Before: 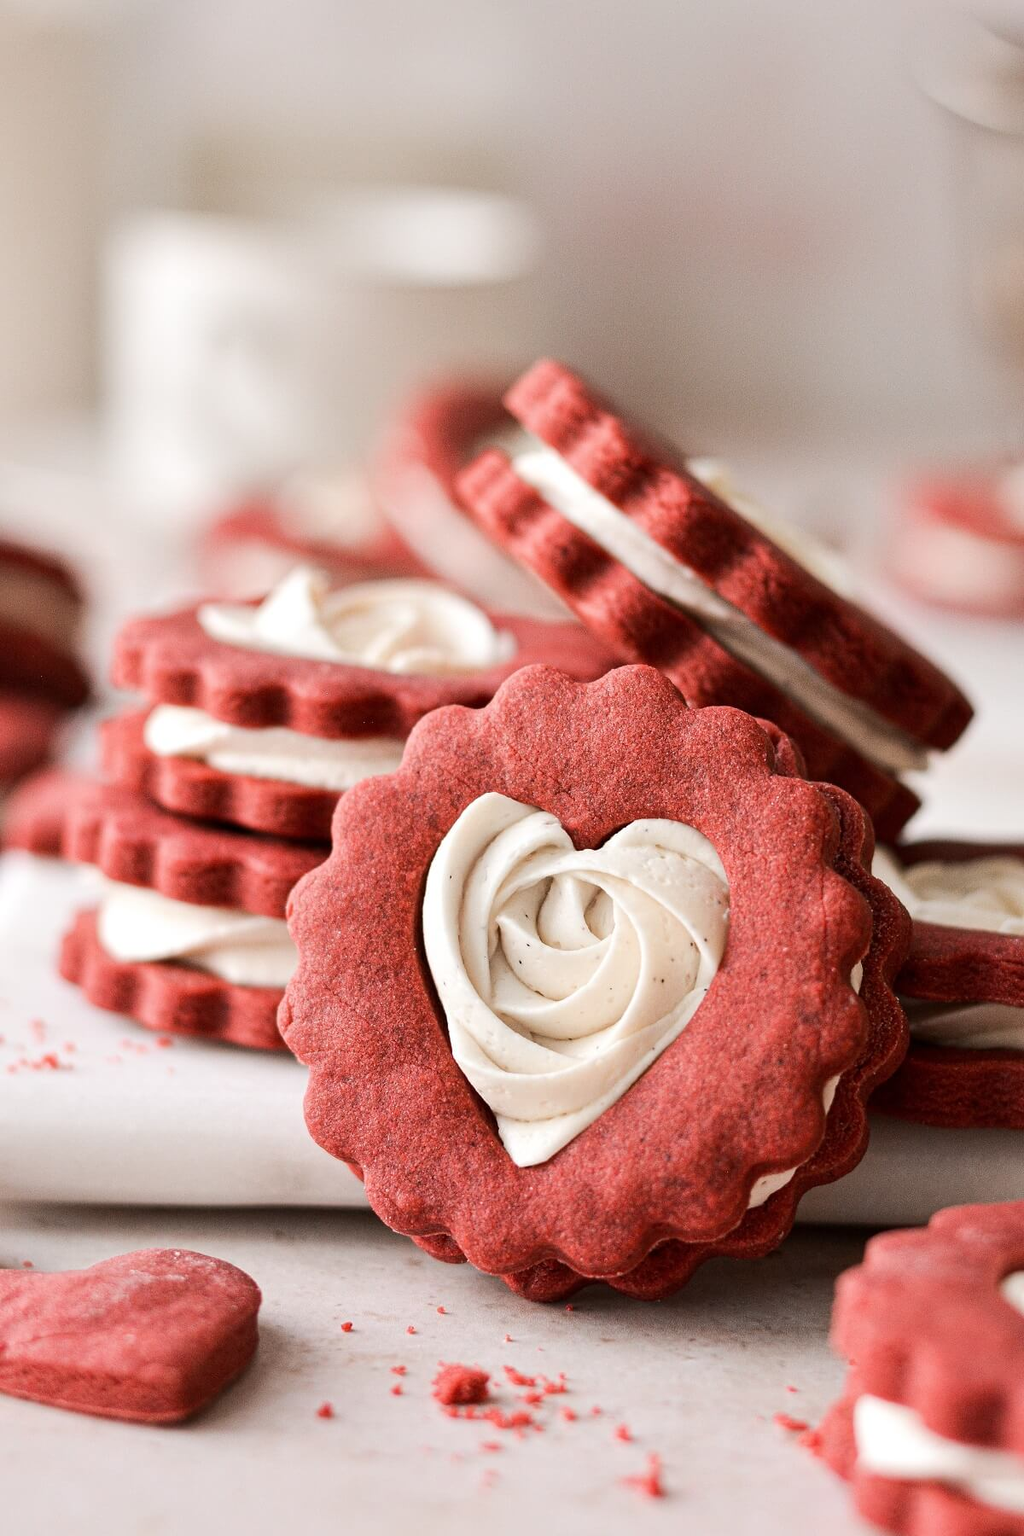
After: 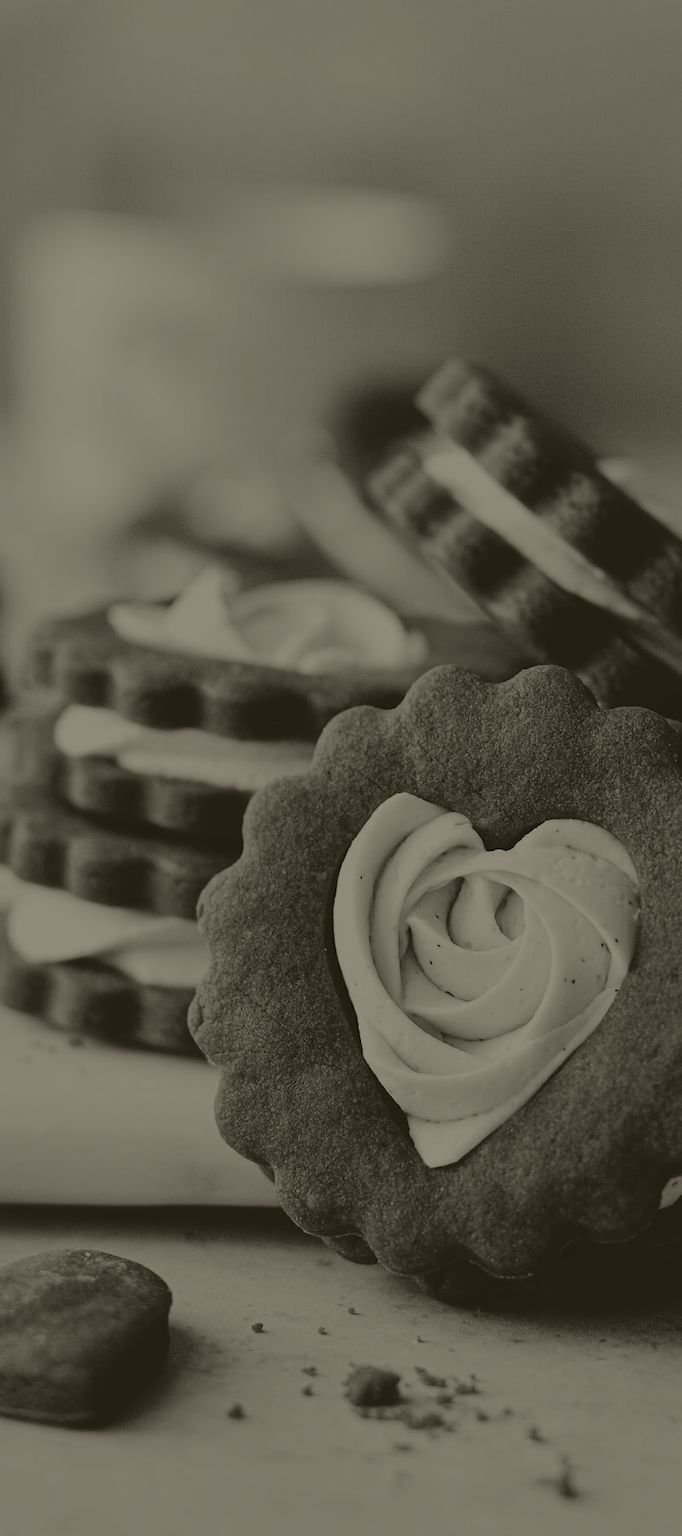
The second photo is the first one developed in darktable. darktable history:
colorize: hue 41.44°, saturation 22%, source mix 60%, lightness 10.61%
crop and rotate: left 8.786%, right 24.548%
filmic rgb: black relative exposure -7.65 EV, white relative exposure 4.56 EV, hardness 3.61, color science v6 (2022)
tone curve: curves: ch0 [(0, 0.01) (0.052, 0.045) (0.136, 0.133) (0.29, 0.332) (0.453, 0.531) (0.676, 0.751) (0.89, 0.919) (1, 1)]; ch1 [(0, 0) (0.094, 0.081) (0.285, 0.299) (0.385, 0.403) (0.447, 0.429) (0.495, 0.496) (0.544, 0.552) (0.589, 0.612) (0.722, 0.728) (1, 1)]; ch2 [(0, 0) (0.257, 0.217) (0.43, 0.421) (0.498, 0.507) (0.531, 0.544) (0.56, 0.579) (0.625, 0.642) (1, 1)], color space Lab, independent channels, preserve colors none
white balance: red 0.974, blue 1.044
contrast brightness saturation: contrast 0.09, brightness -0.59, saturation 0.17
